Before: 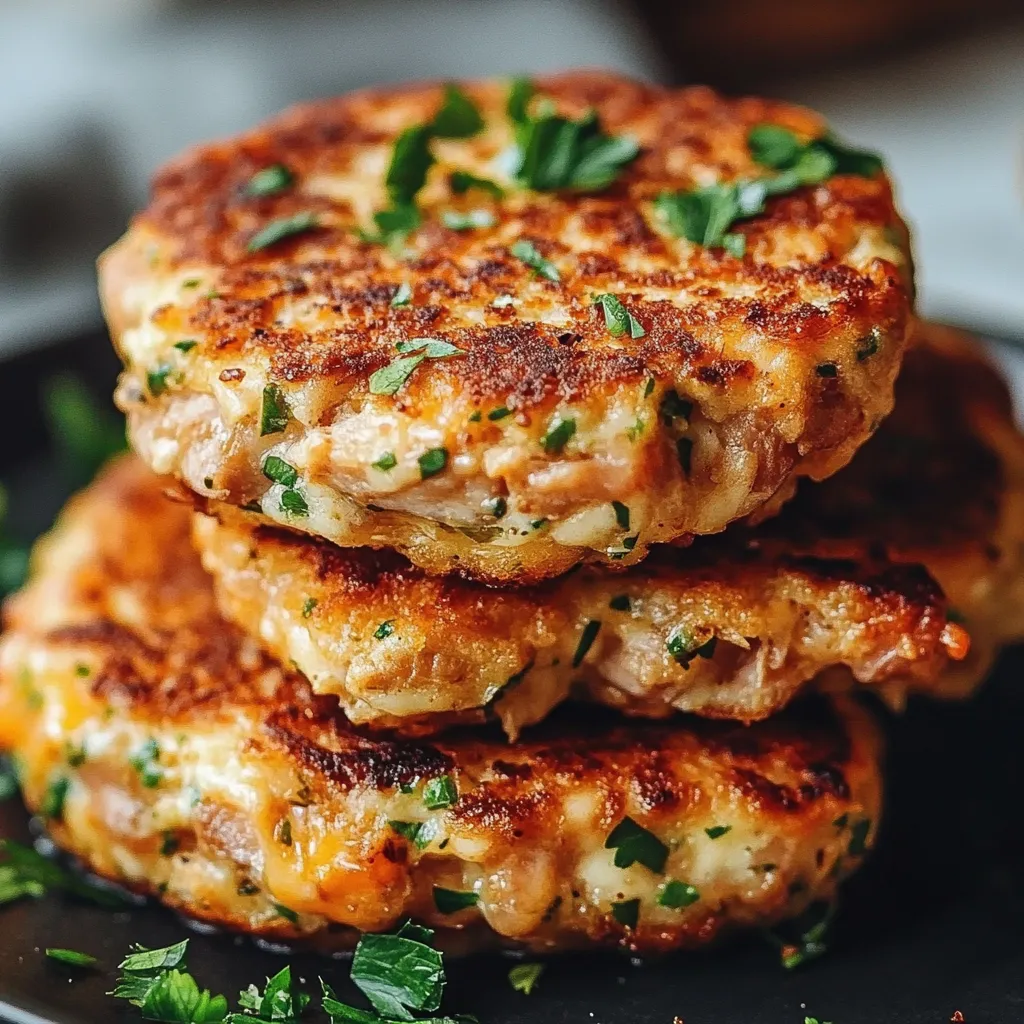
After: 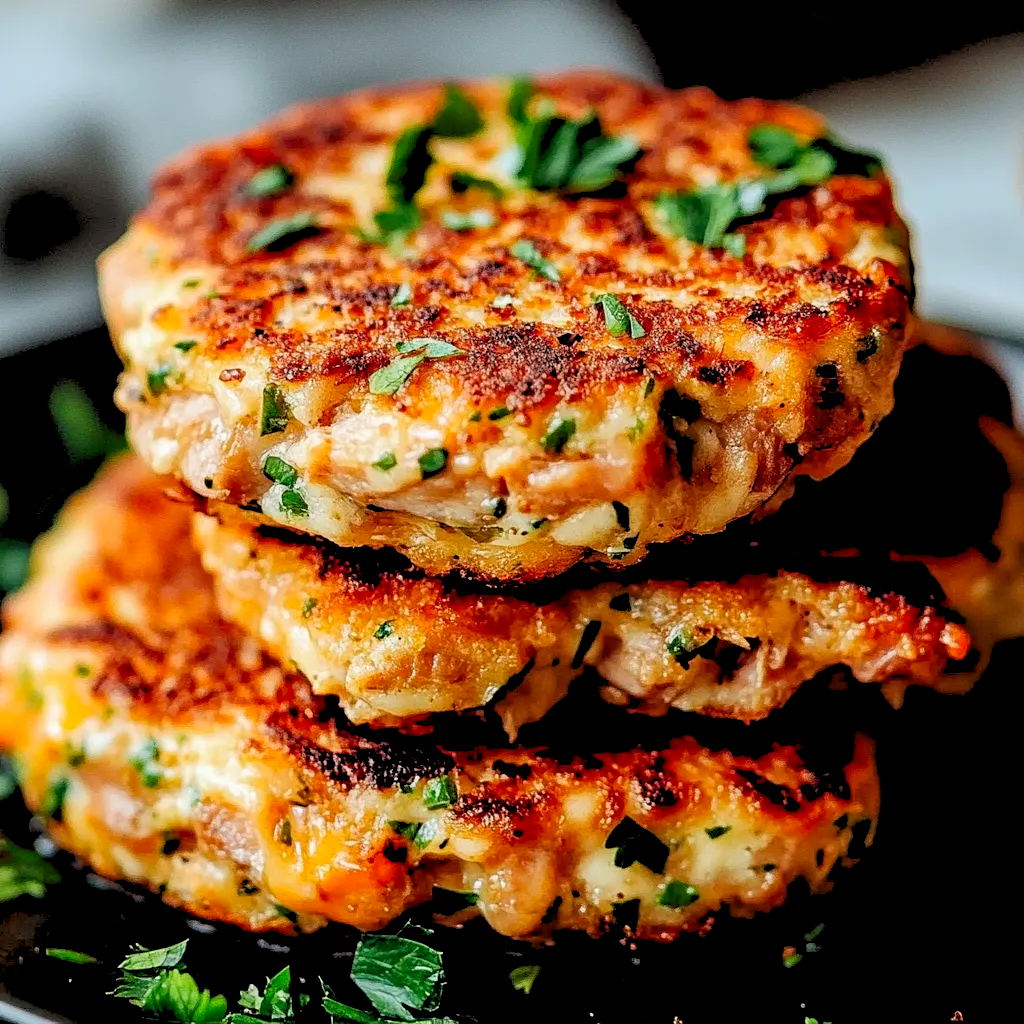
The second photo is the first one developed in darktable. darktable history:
contrast brightness saturation: contrast 0.07, brightness -0.14, saturation 0.11
rgb levels: levels [[0.027, 0.429, 0.996], [0, 0.5, 1], [0, 0.5, 1]]
